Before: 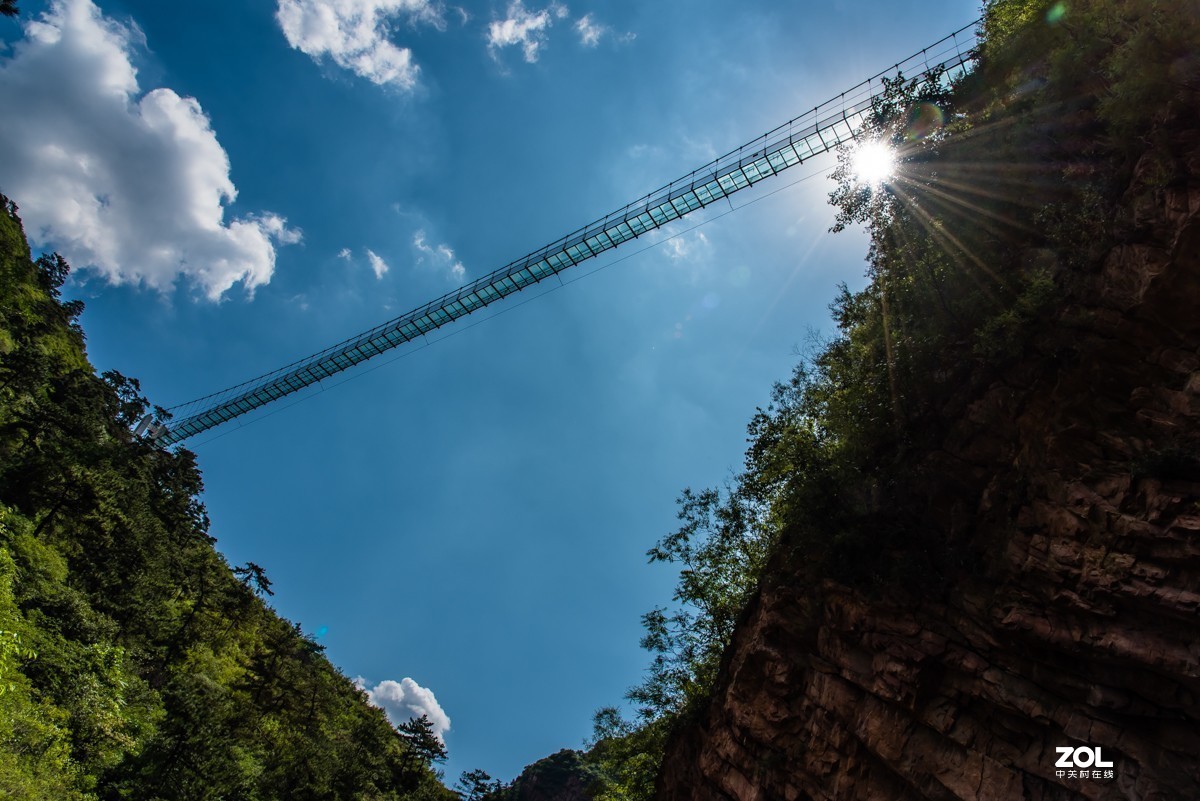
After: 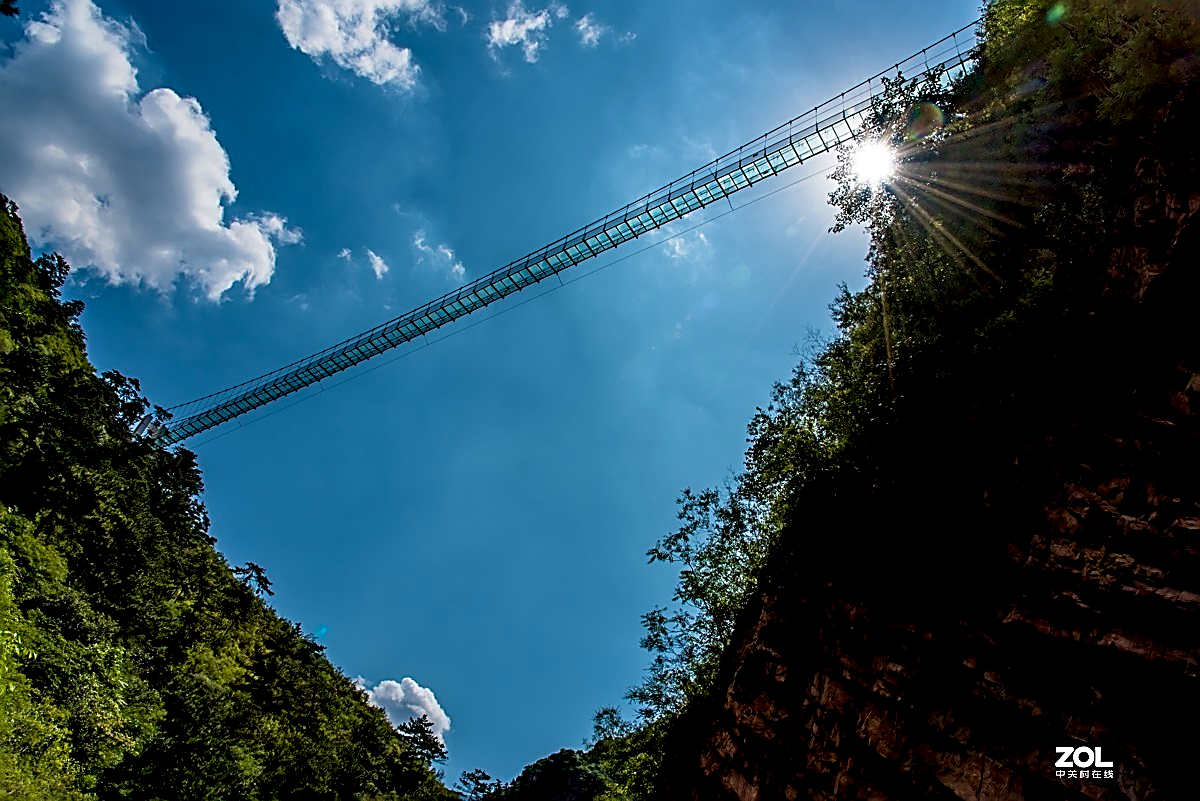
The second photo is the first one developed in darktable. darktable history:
sharpen: amount 0.99
exposure: black level correction 0.01, exposure 0.017 EV, compensate highlight preservation false
velvia: on, module defaults
color calibration: illuminant same as pipeline (D50), adaptation none (bypass), x 0.331, y 0.334, temperature 5020.06 K
